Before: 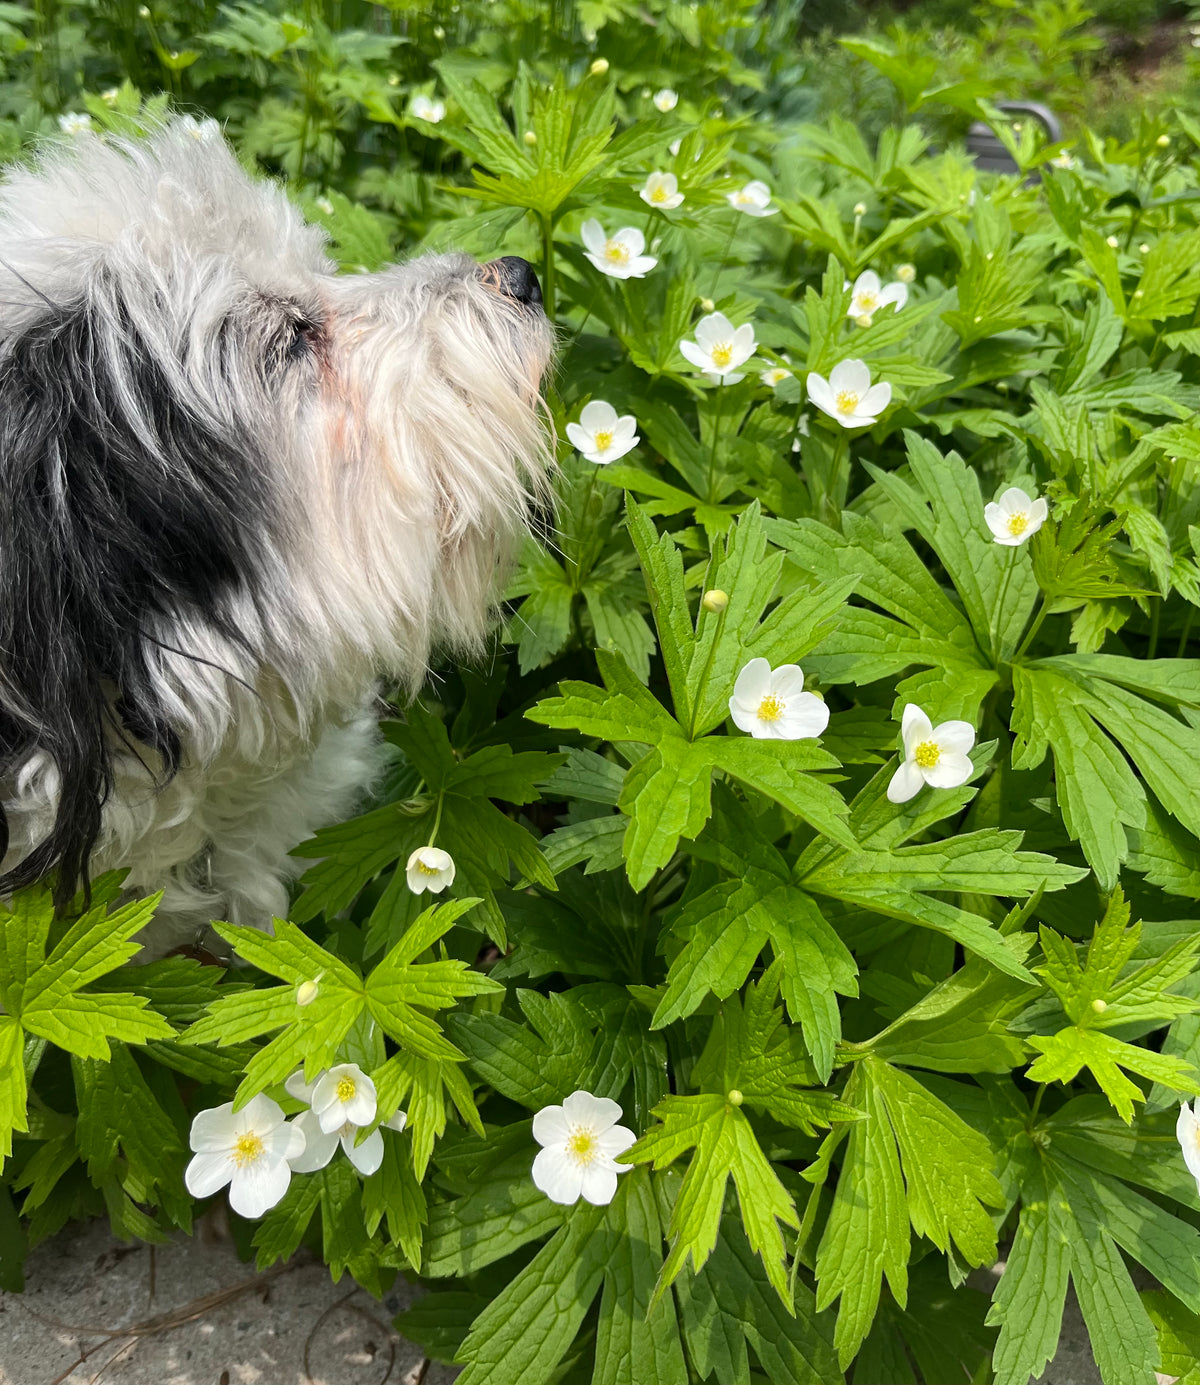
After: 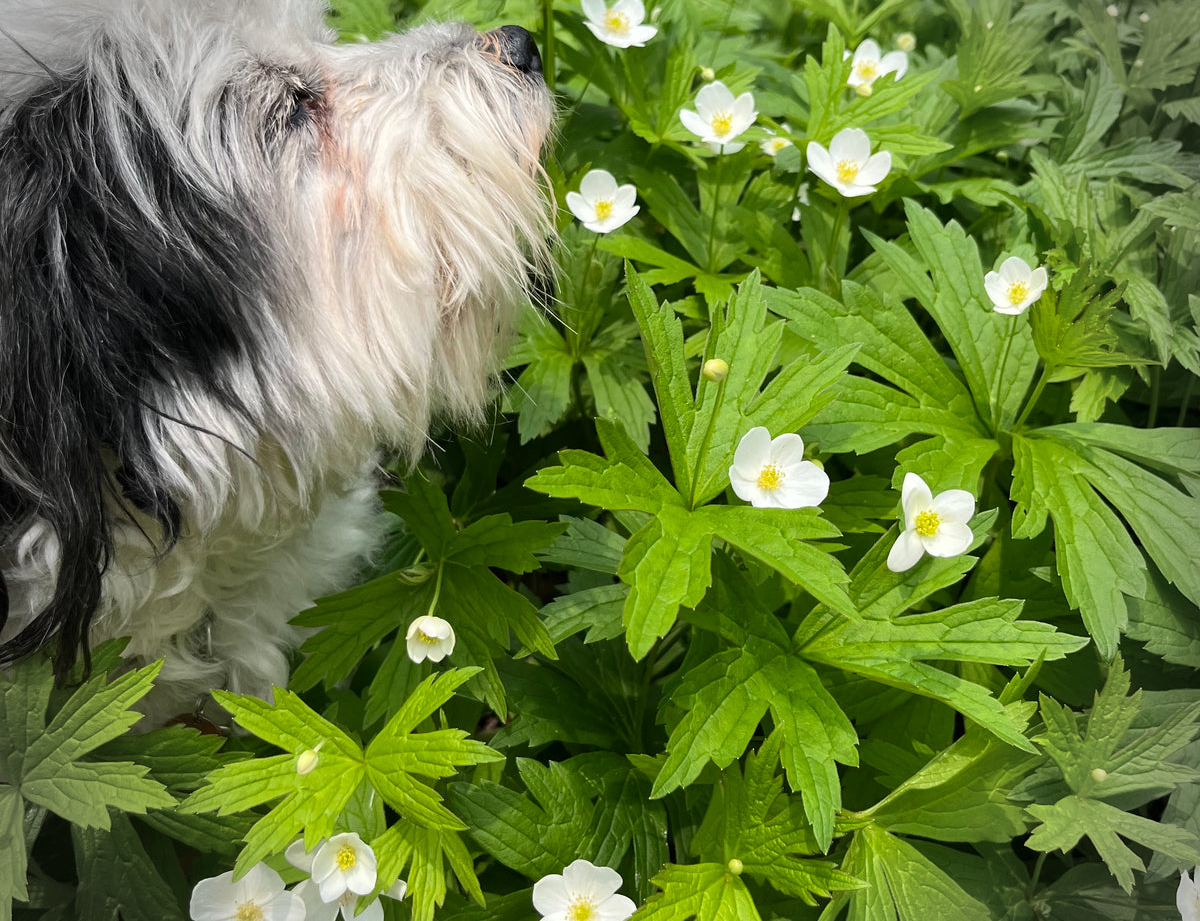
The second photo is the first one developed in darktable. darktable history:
vignetting: fall-off radius 31.48%, brightness -0.472
crop: top 16.727%, bottom 16.727%
